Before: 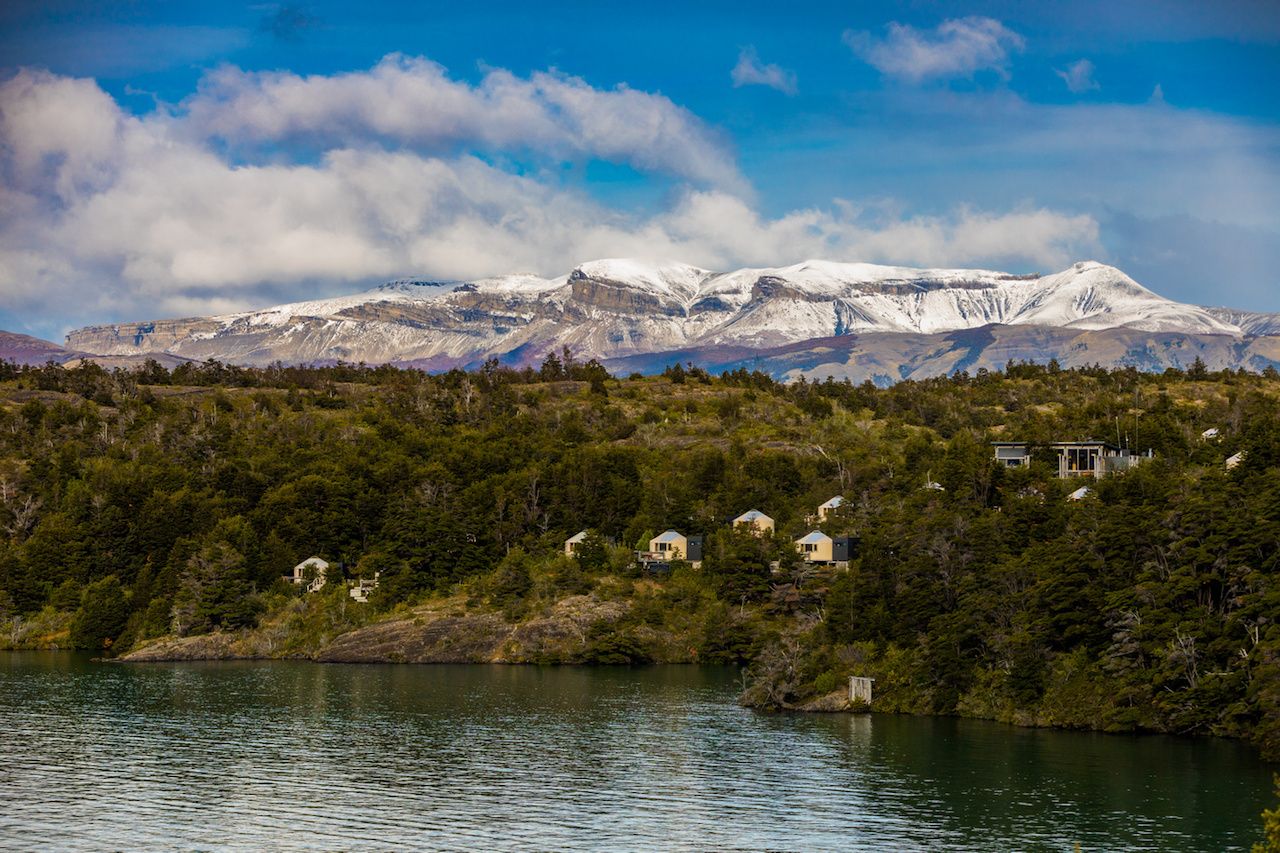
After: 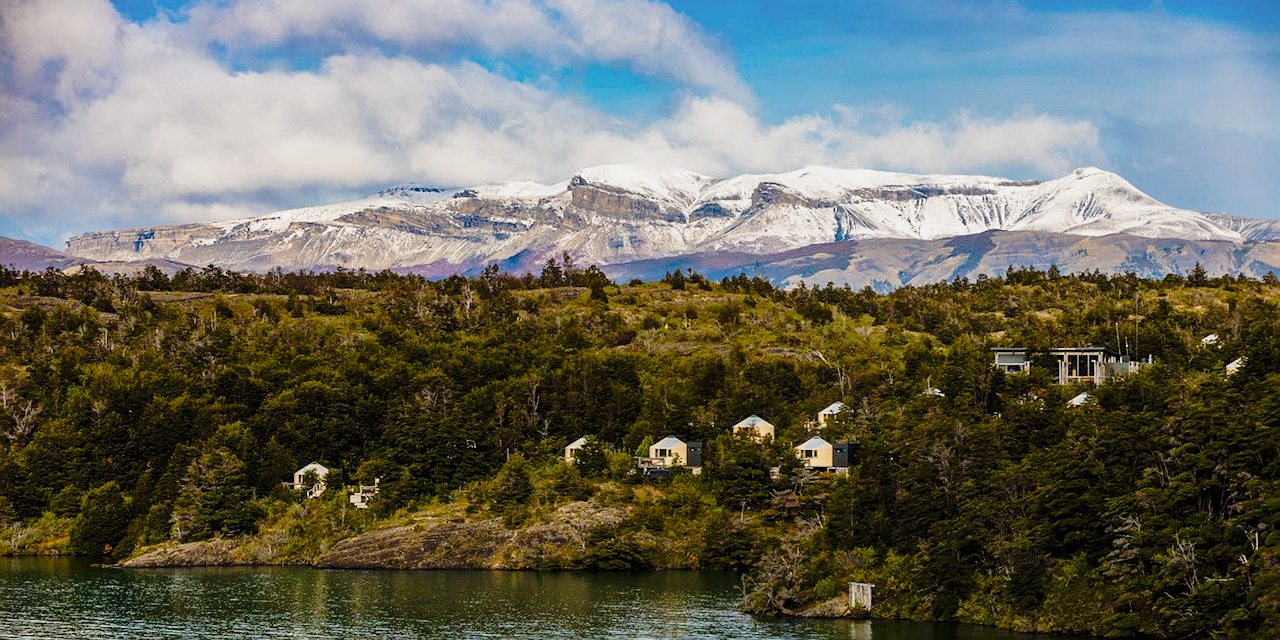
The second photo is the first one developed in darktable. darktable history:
crop: top 11.04%, bottom 13.9%
tone curve: curves: ch0 [(0, 0) (0.168, 0.142) (0.359, 0.44) (0.469, 0.544) (0.634, 0.722) (0.858, 0.903) (1, 0.968)]; ch1 [(0, 0) (0.437, 0.453) (0.472, 0.47) (0.502, 0.502) (0.54, 0.534) (0.57, 0.592) (0.618, 0.66) (0.699, 0.749) (0.859, 0.919) (1, 1)]; ch2 [(0, 0) (0.33, 0.301) (0.421, 0.443) (0.476, 0.498) (0.505, 0.503) (0.547, 0.557) (0.586, 0.634) (0.608, 0.676) (1, 1)], preserve colors none
sharpen: radius 1.32, amount 0.293, threshold 0.04
